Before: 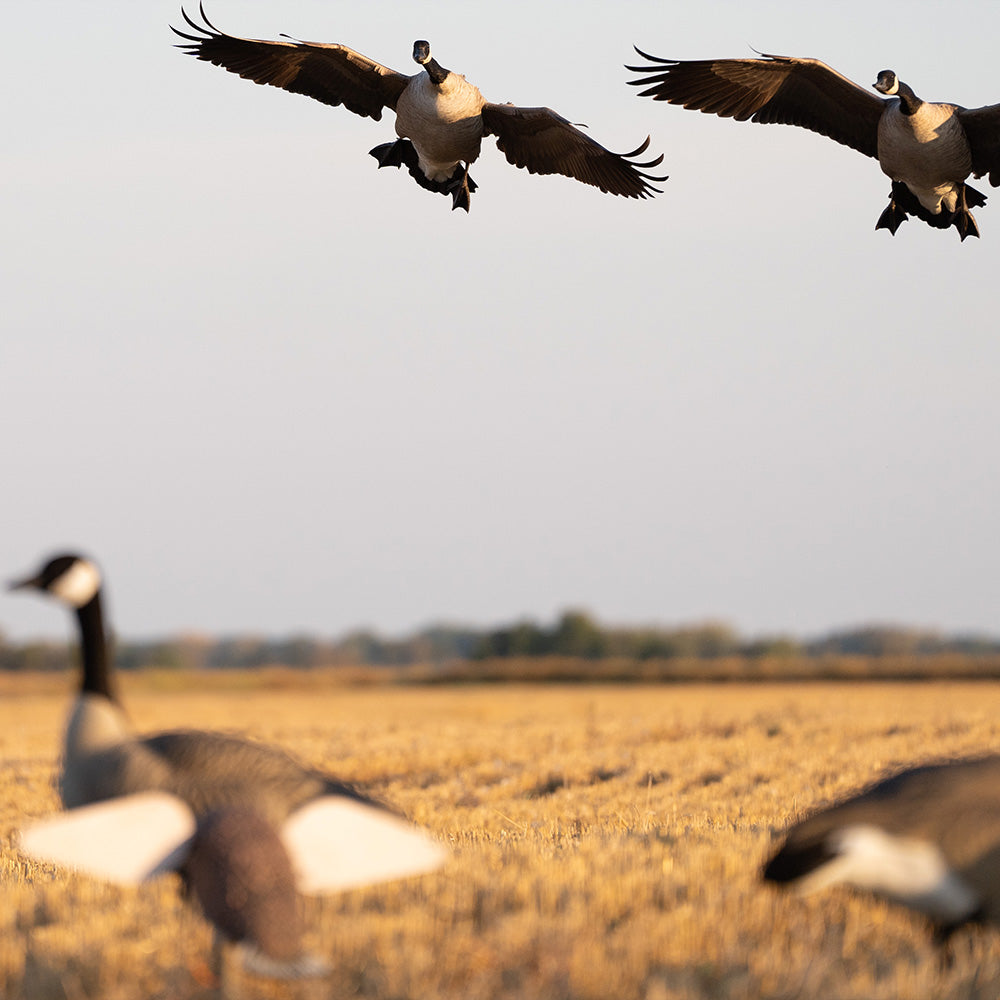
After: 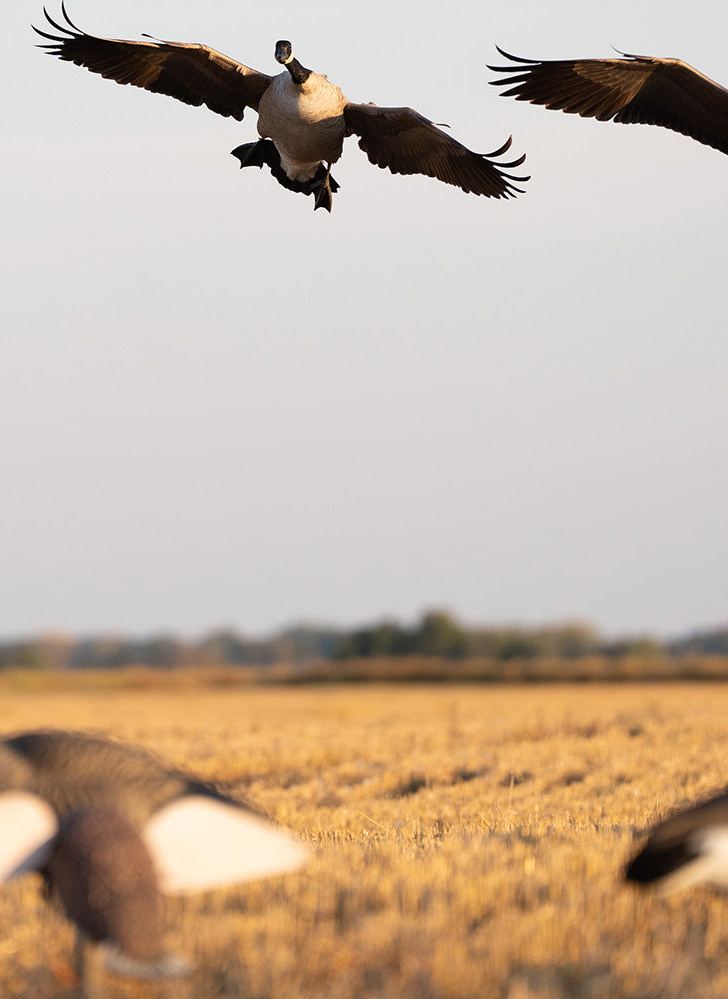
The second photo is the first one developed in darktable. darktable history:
crop: left 13.802%, right 13.308%
